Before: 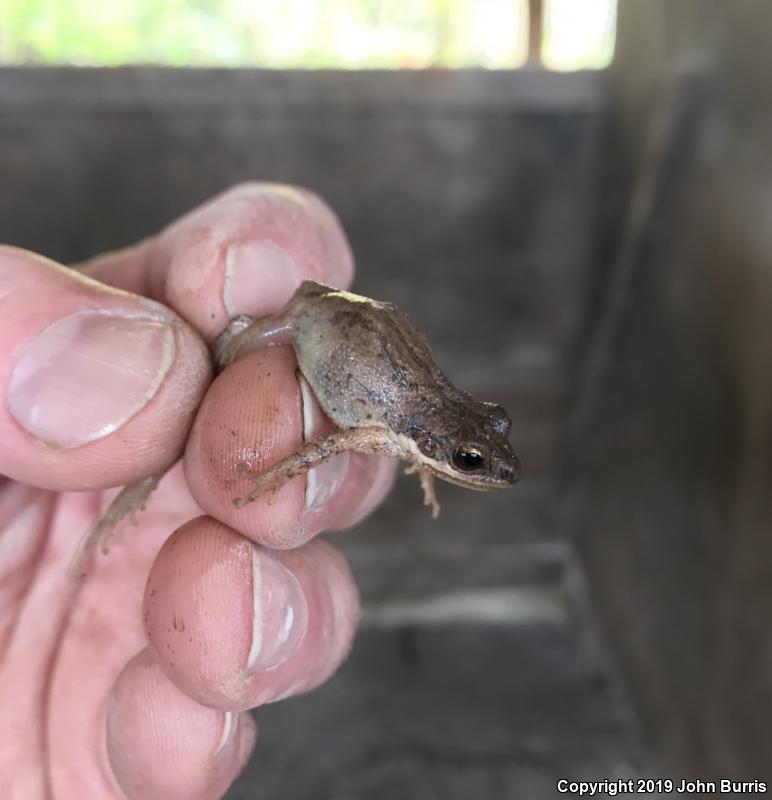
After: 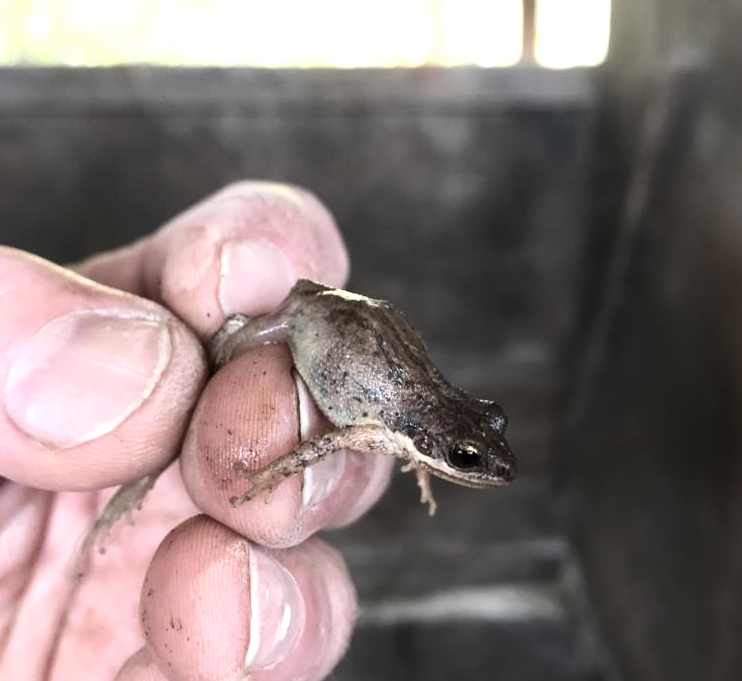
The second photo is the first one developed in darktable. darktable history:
exposure: exposure -0.002 EV, compensate highlight preservation false
tone equalizer: -8 EV -0.74 EV, -7 EV -0.675 EV, -6 EV -0.581 EV, -5 EV -0.398 EV, -3 EV 0.368 EV, -2 EV 0.6 EV, -1 EV 0.692 EV, +0 EV 0.772 EV, edges refinement/feathering 500, mask exposure compensation -1.57 EV, preserve details no
contrast brightness saturation: contrast 0.115, saturation -0.167
crop and rotate: angle 0.349°, left 0.219%, right 2.97%, bottom 14.311%
